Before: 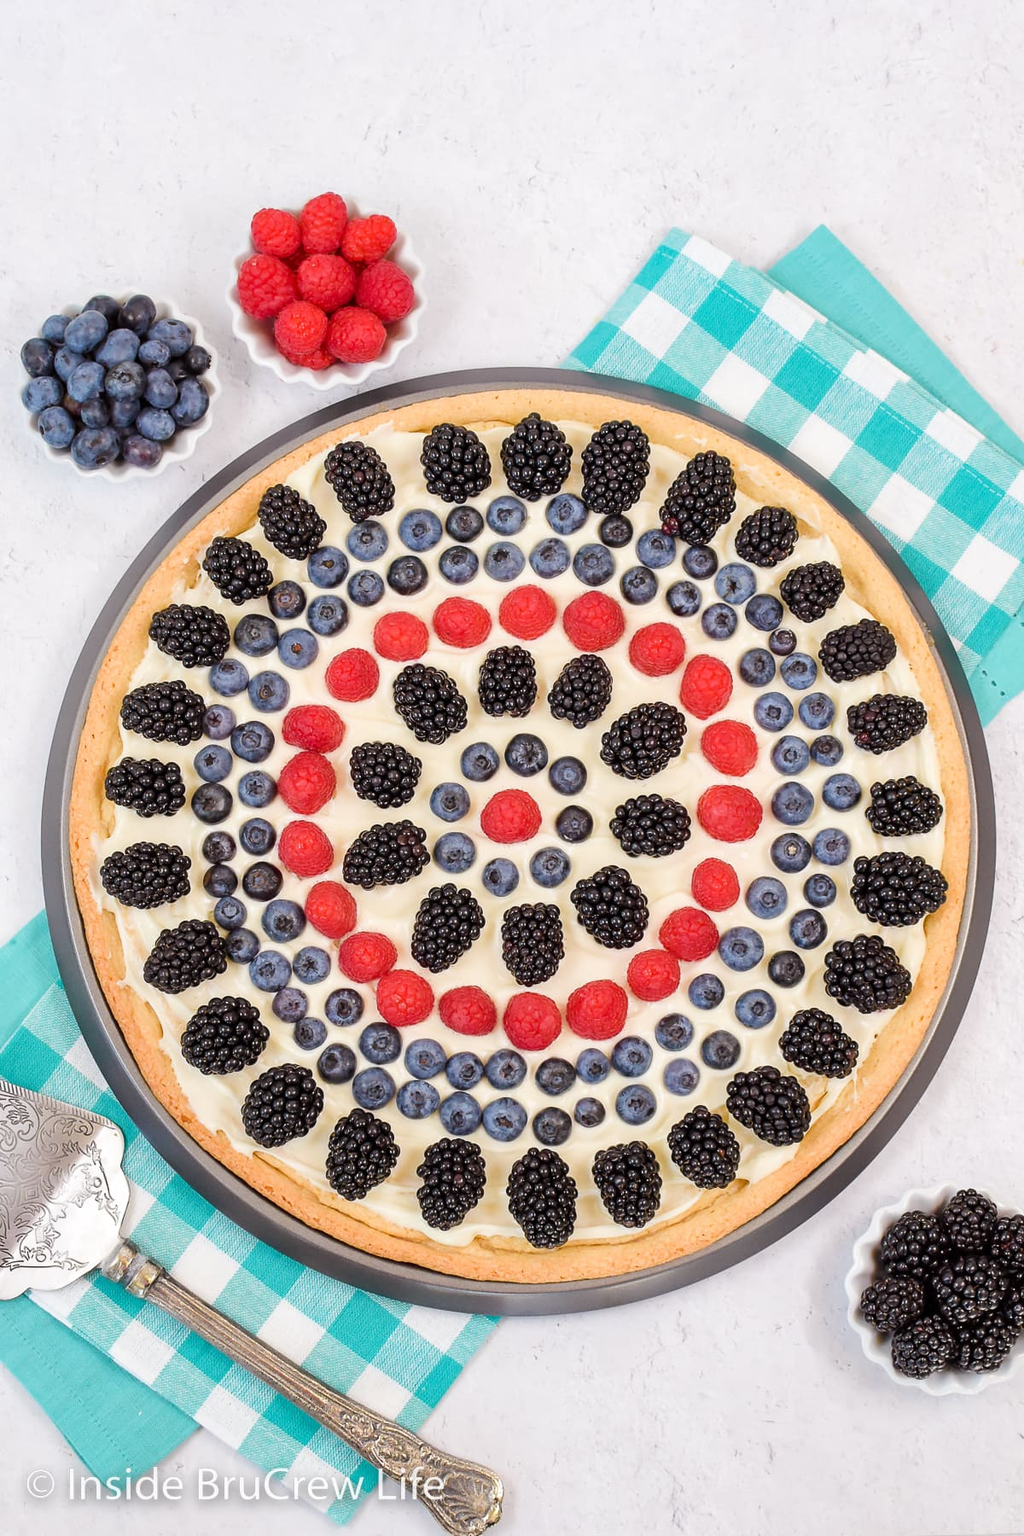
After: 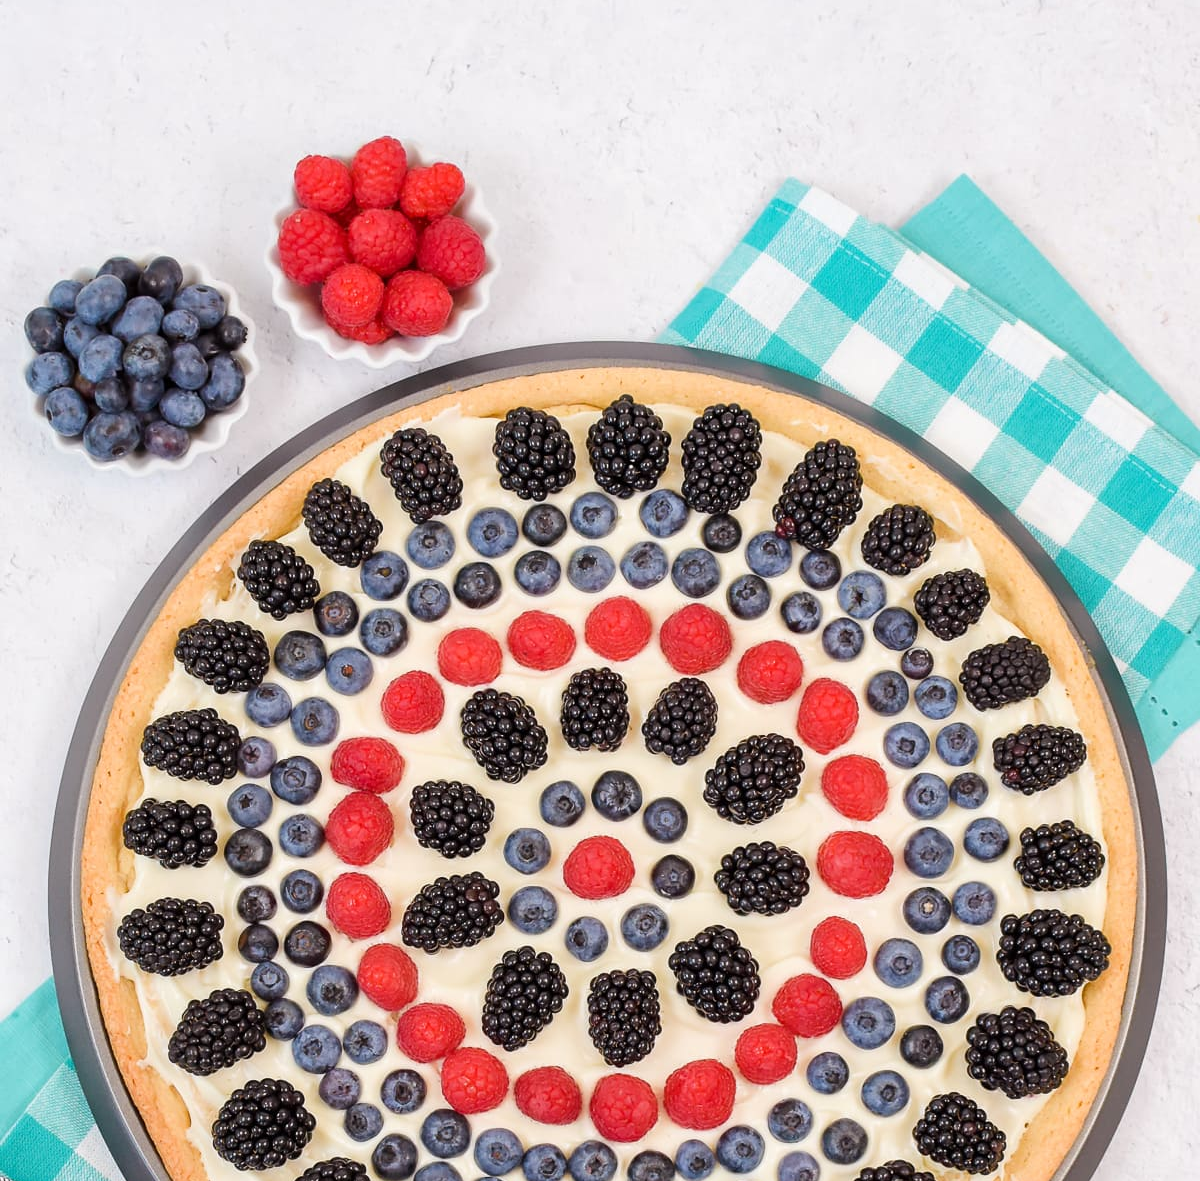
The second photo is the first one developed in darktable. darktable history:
crop and rotate: top 4.968%, bottom 29.419%
